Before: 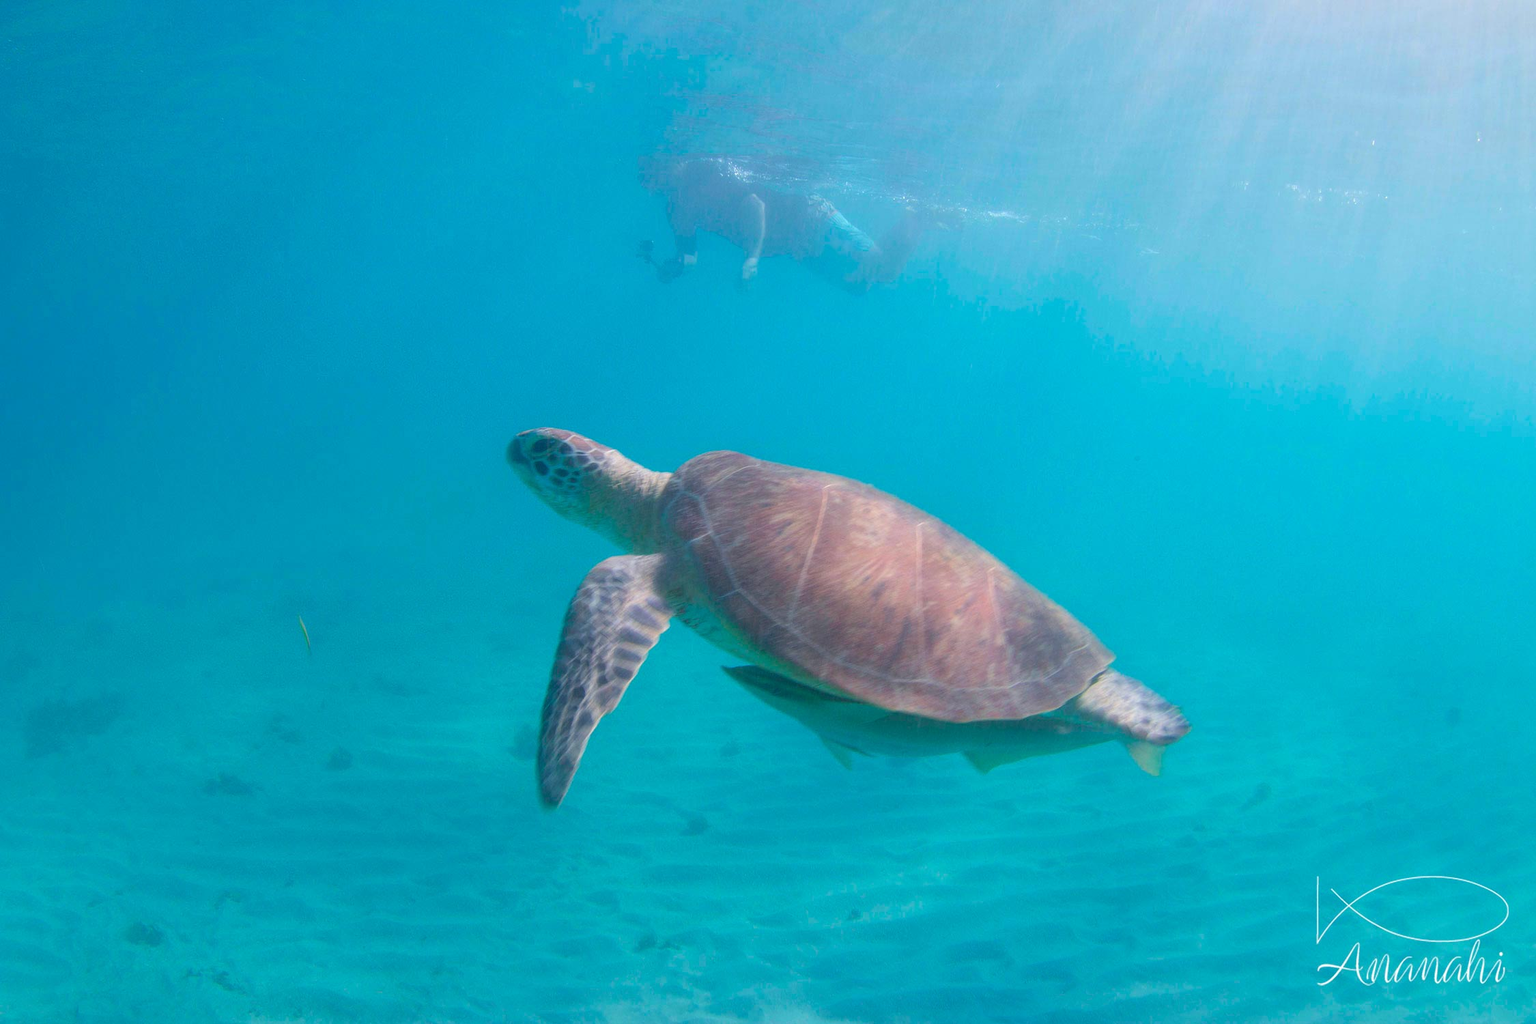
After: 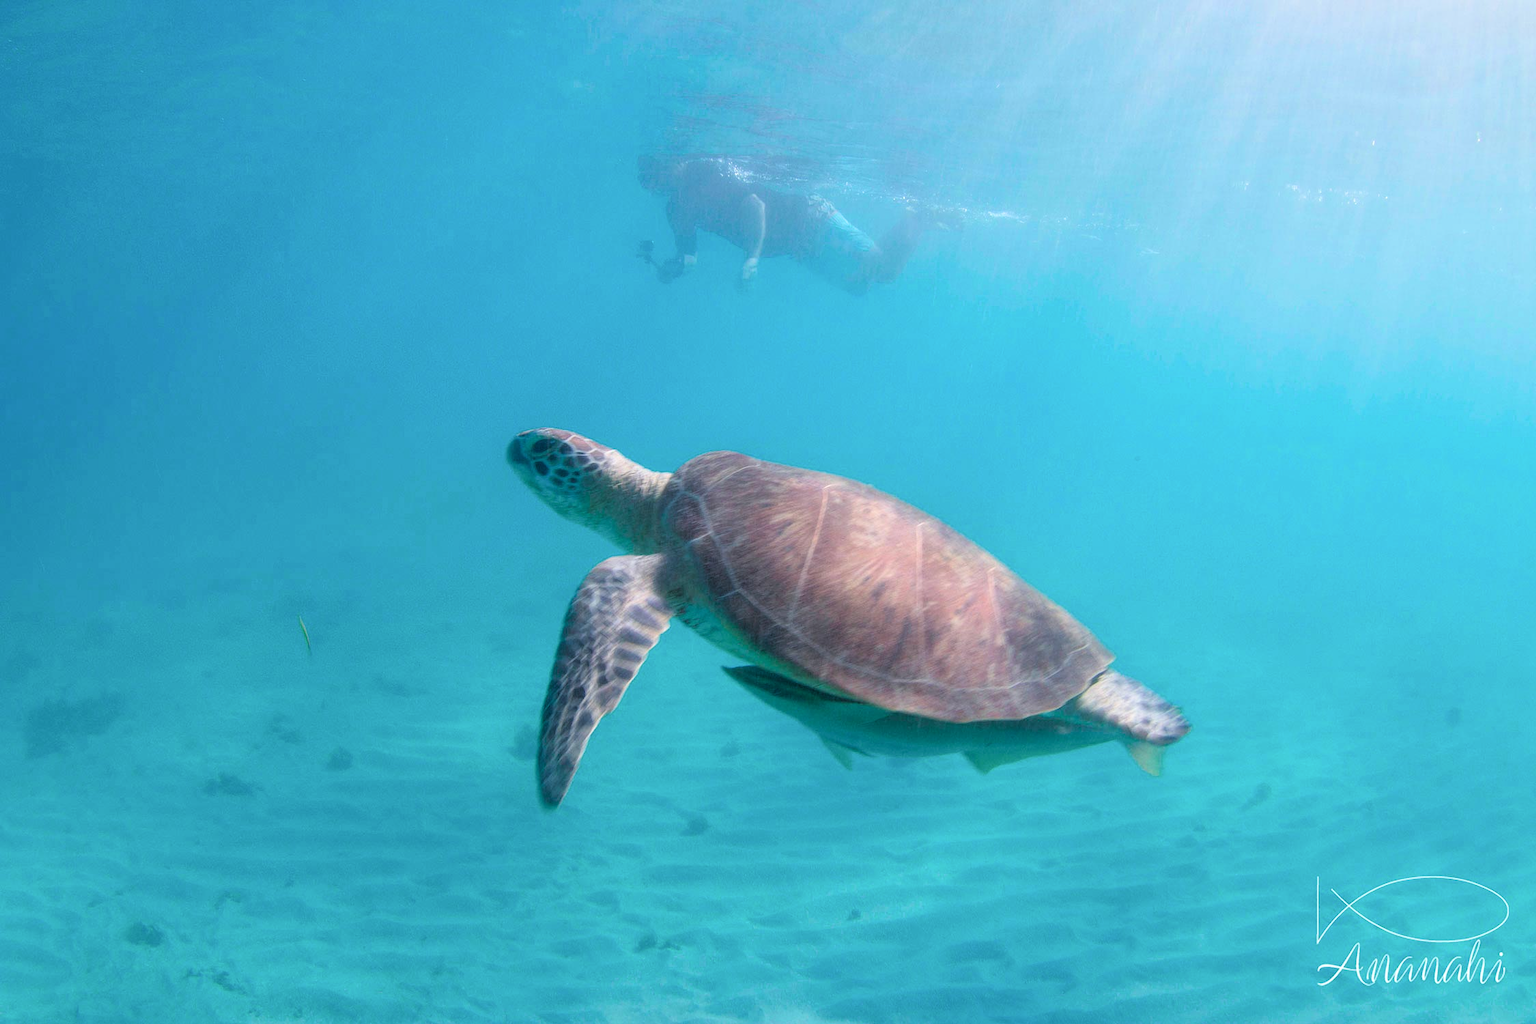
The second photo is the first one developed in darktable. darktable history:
filmic rgb: black relative exposure -3.66 EV, white relative exposure 2.44 EV, threshold 2.98 EV, hardness 3.28, enable highlight reconstruction true
